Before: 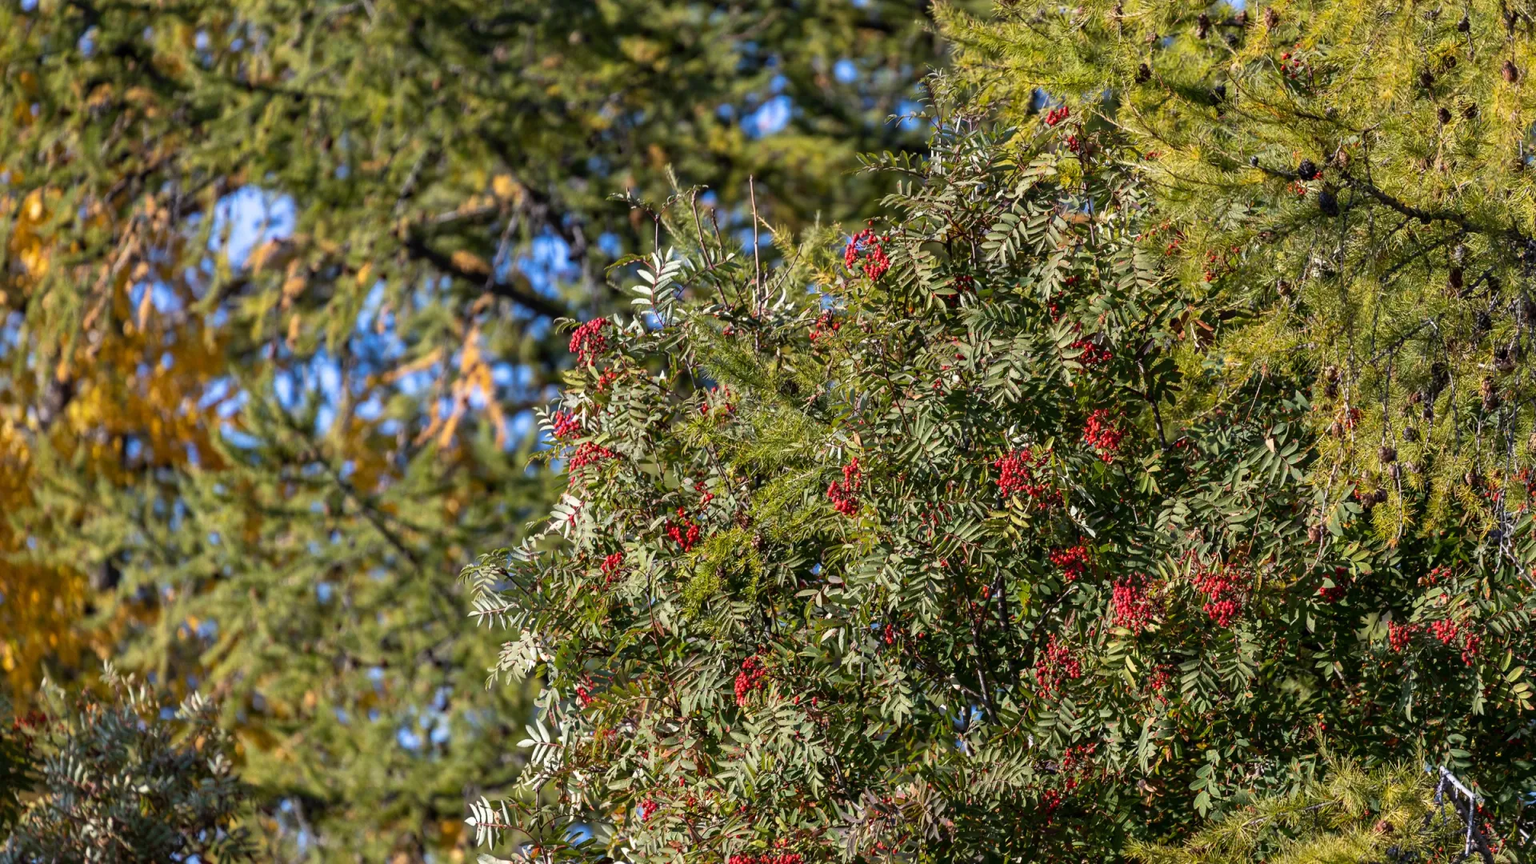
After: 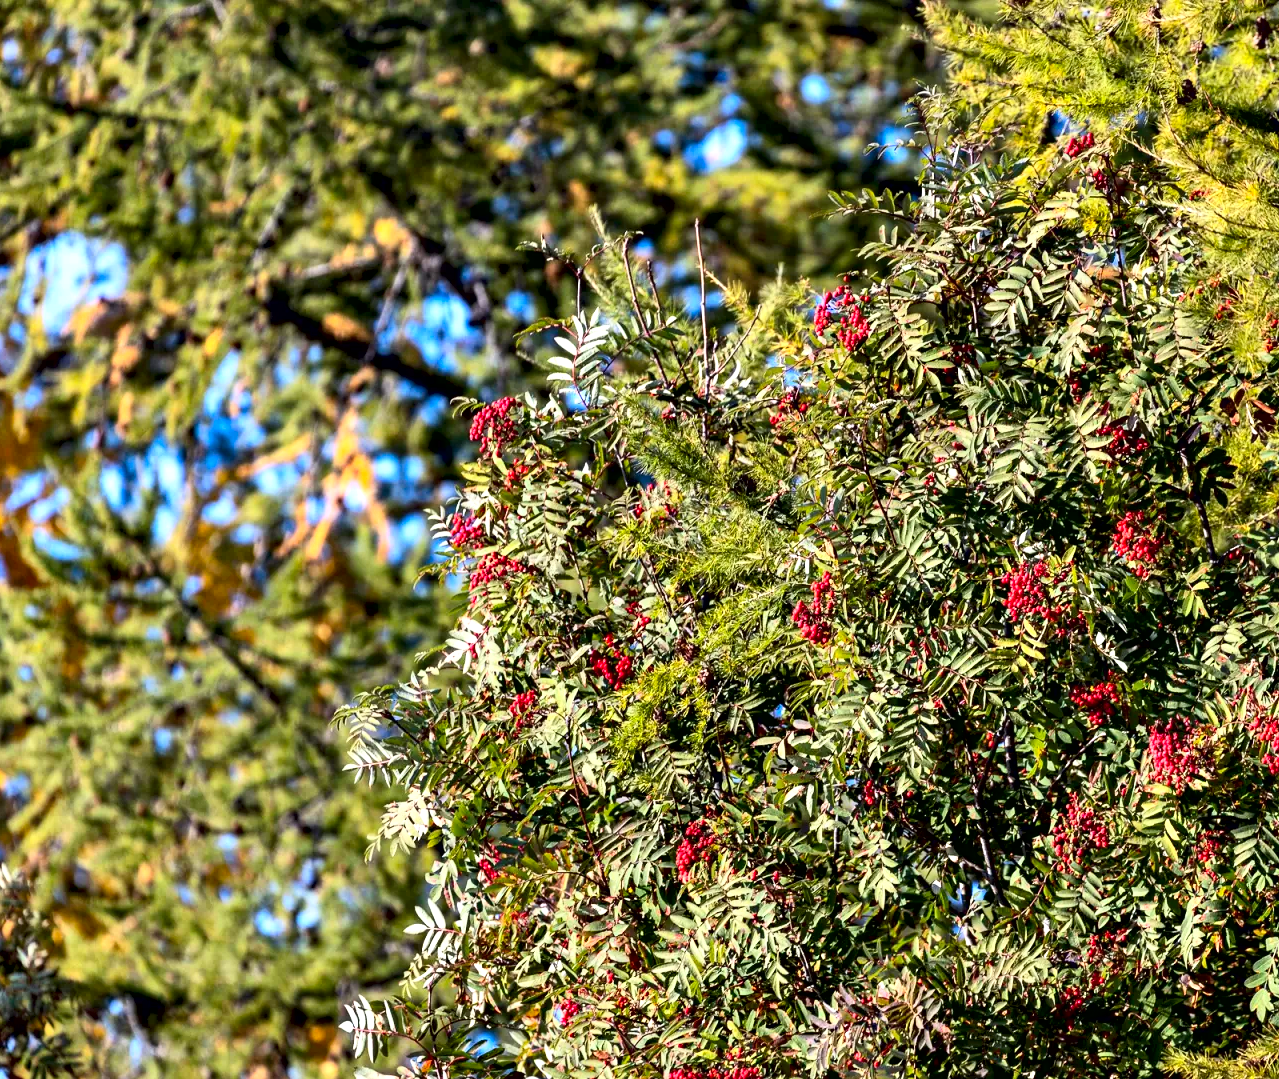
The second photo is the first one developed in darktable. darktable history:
crop and rotate: left 12.648%, right 20.685%
contrast equalizer: octaves 7, y [[0.6 ×6], [0.55 ×6], [0 ×6], [0 ×6], [0 ×6]]
contrast brightness saturation: contrast 0.2, brightness 0.16, saturation 0.22
